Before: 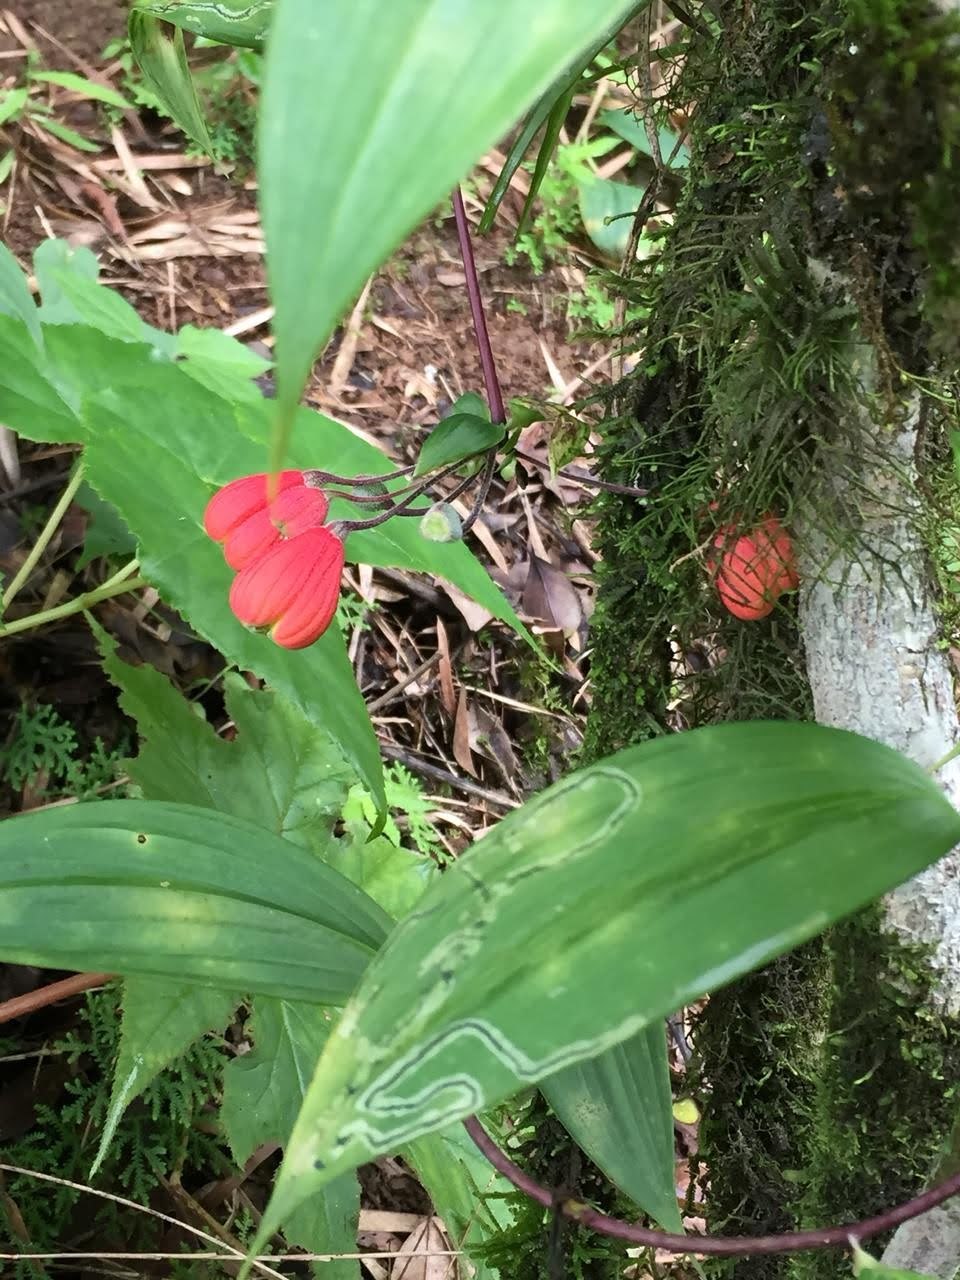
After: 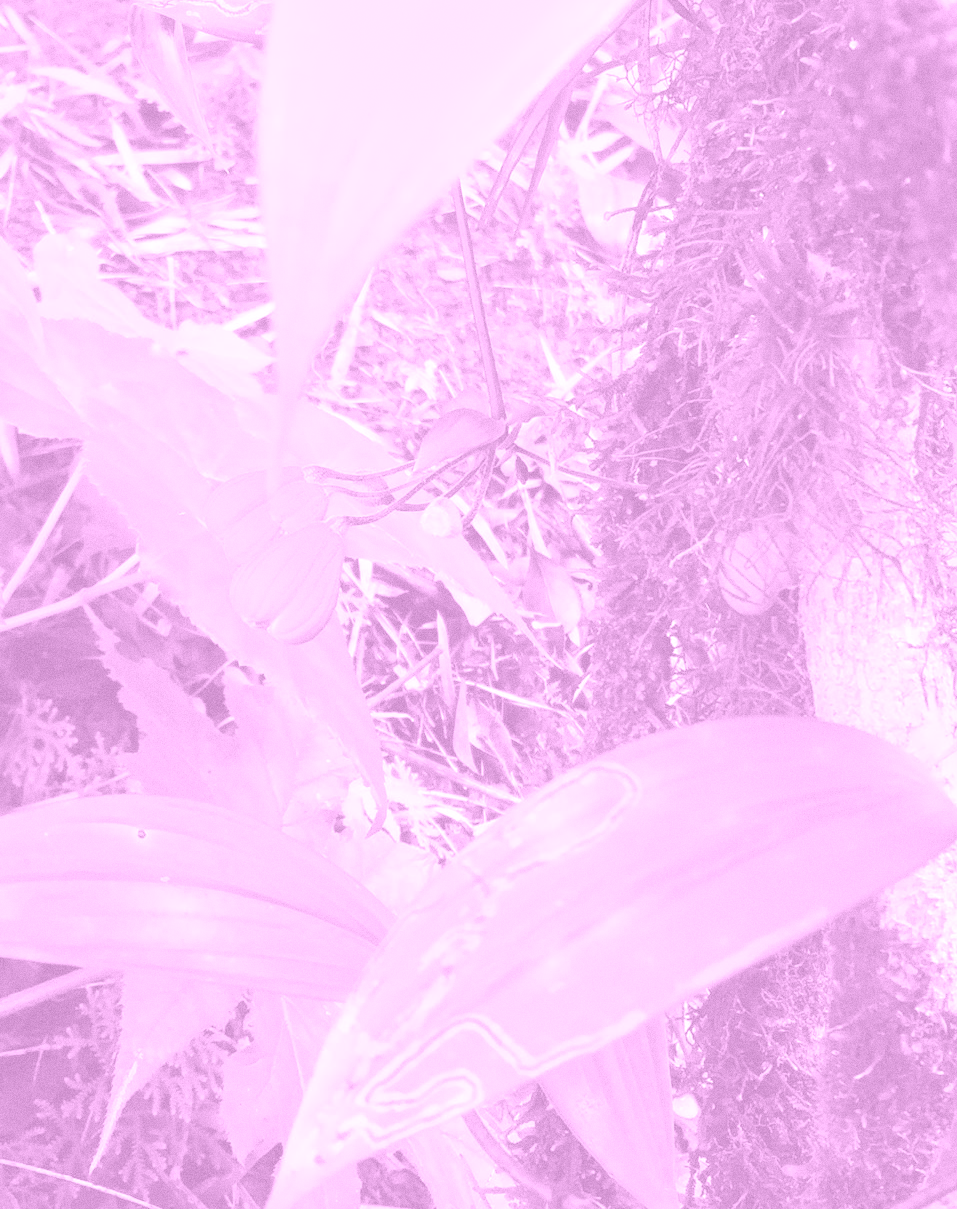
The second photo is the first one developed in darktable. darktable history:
crop: top 0.448%, right 0.264%, bottom 5.045%
shadows and highlights: radius 44.78, white point adjustment 6.64, compress 79.65%, highlights color adjustment 78.42%, soften with gaussian
color correction: highlights a* 17.88, highlights b* 18.79
grain: coarseness 0.09 ISO
colorize: hue 331.2°, saturation 75%, source mix 30.28%, lightness 70.52%, version 1
exposure: black level correction 0, exposure 0.7 EV, compensate exposure bias true, compensate highlight preservation false
color balance: input saturation 100.43%, contrast fulcrum 14.22%, output saturation 70.41%
